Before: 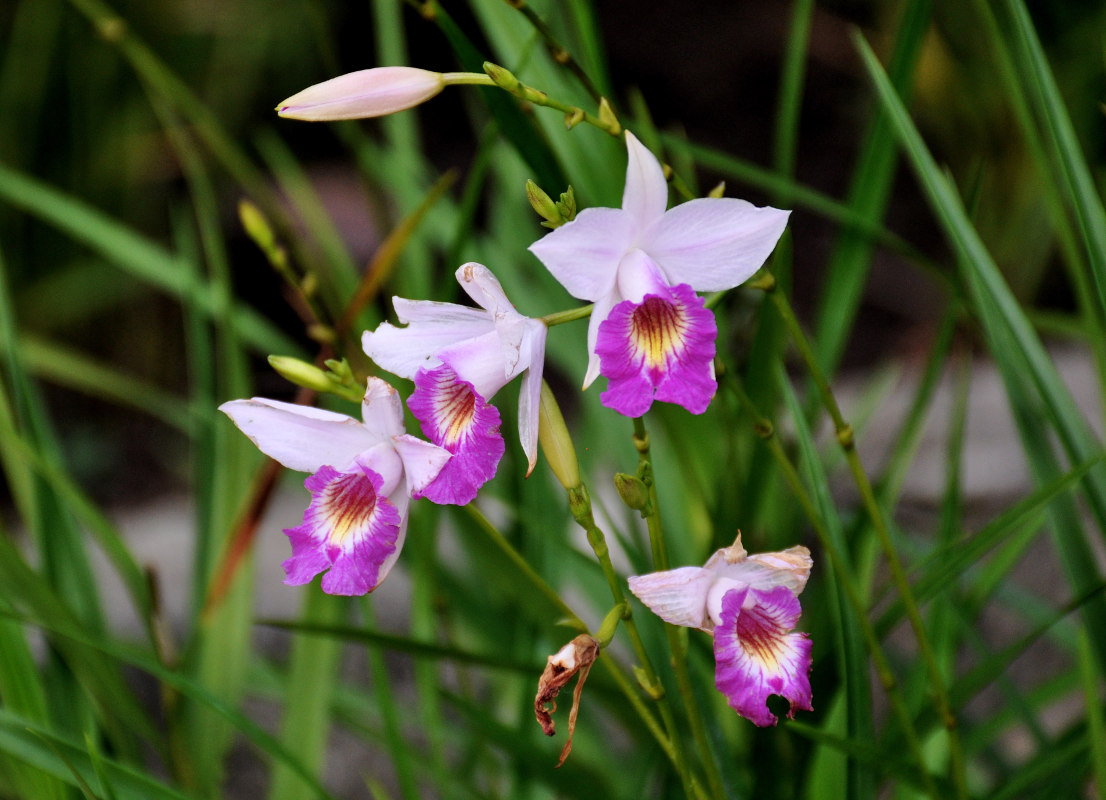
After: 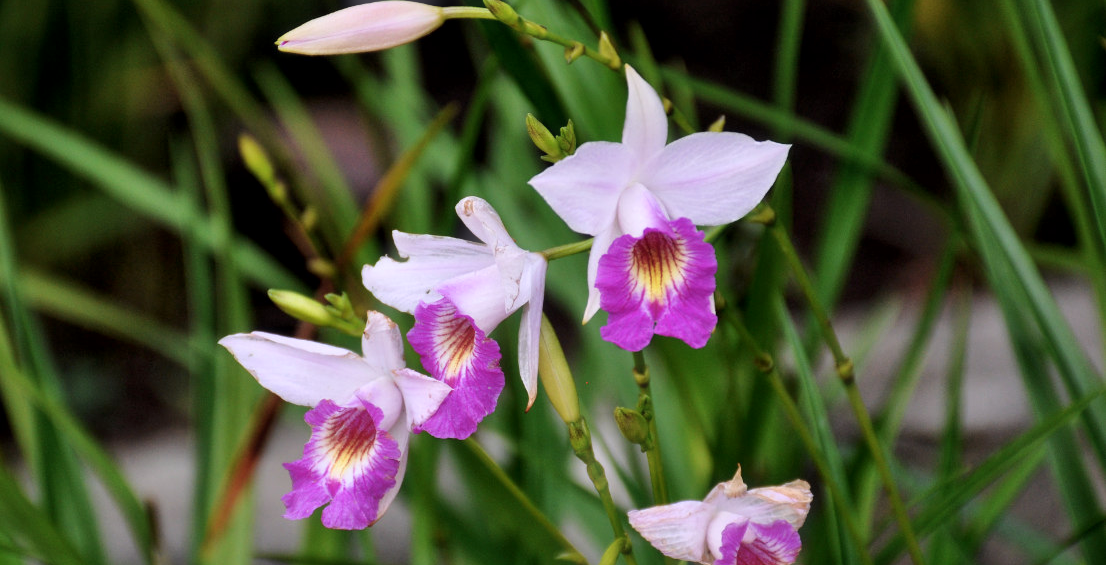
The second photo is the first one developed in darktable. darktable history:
crop and rotate: top 8.293%, bottom 20.996%
haze removal: strength -0.1, adaptive false
local contrast: mode bilateral grid, contrast 20, coarseness 50, detail 120%, midtone range 0.2
